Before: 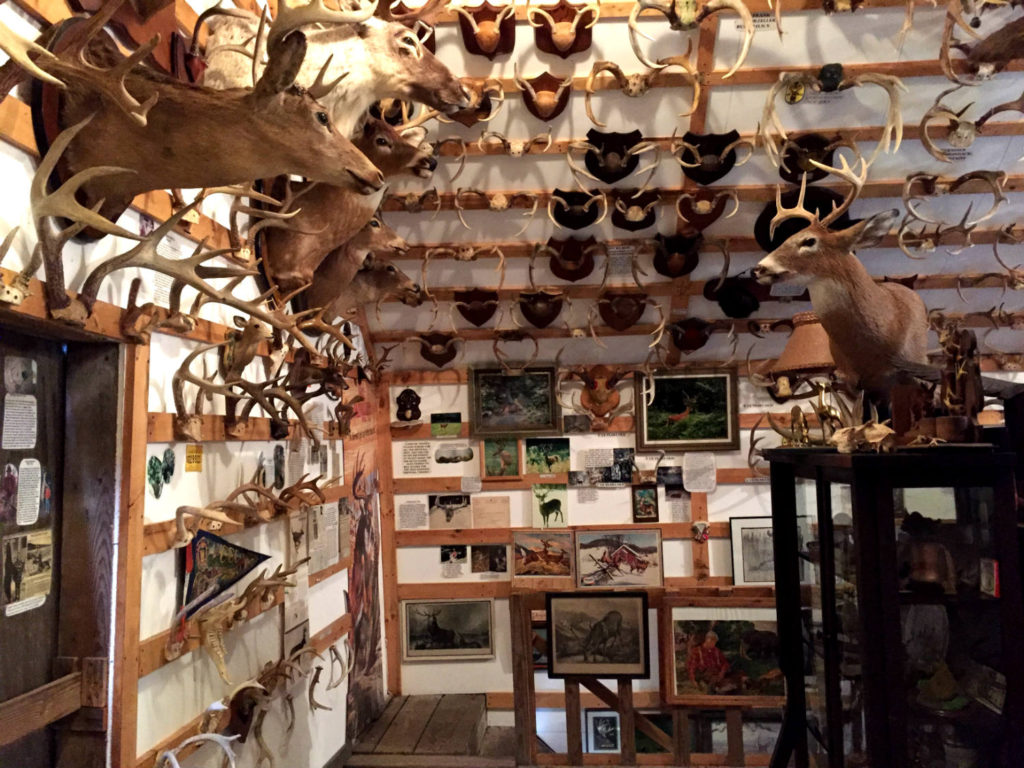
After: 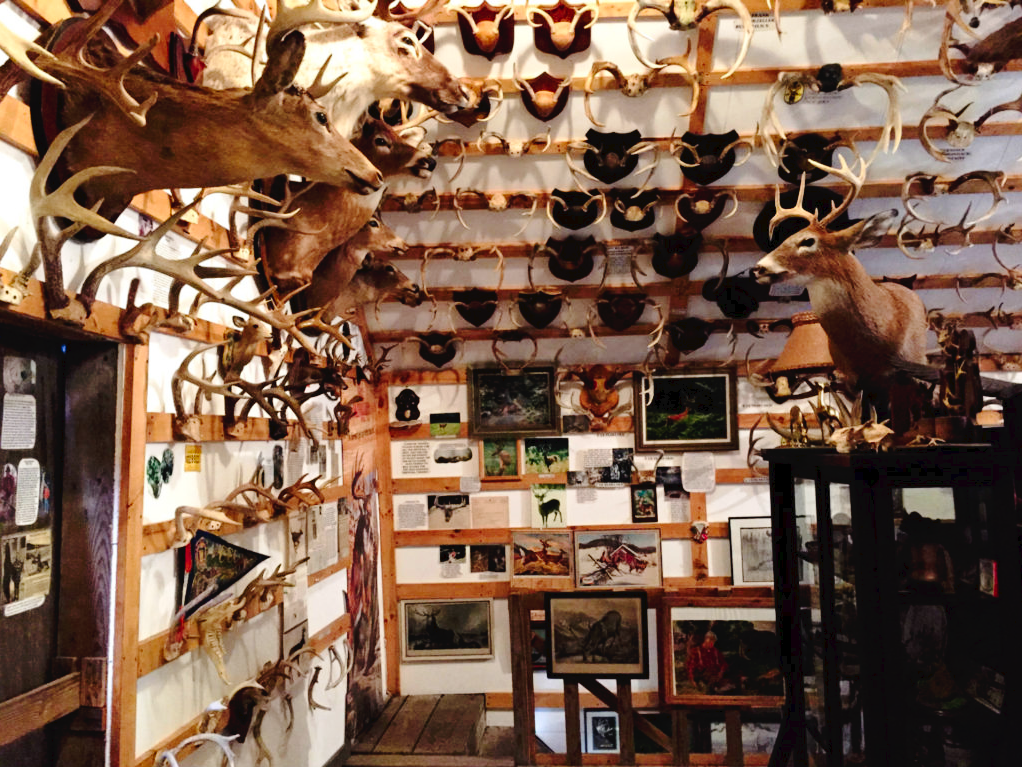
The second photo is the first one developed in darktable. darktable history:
crop and rotate: left 0.126%
tone curve: curves: ch0 [(0, 0) (0.003, 0.03) (0.011, 0.032) (0.025, 0.035) (0.044, 0.038) (0.069, 0.041) (0.1, 0.058) (0.136, 0.091) (0.177, 0.133) (0.224, 0.181) (0.277, 0.268) (0.335, 0.363) (0.399, 0.461) (0.468, 0.554) (0.543, 0.633) (0.623, 0.709) (0.709, 0.784) (0.801, 0.869) (0.898, 0.938) (1, 1)], preserve colors none
